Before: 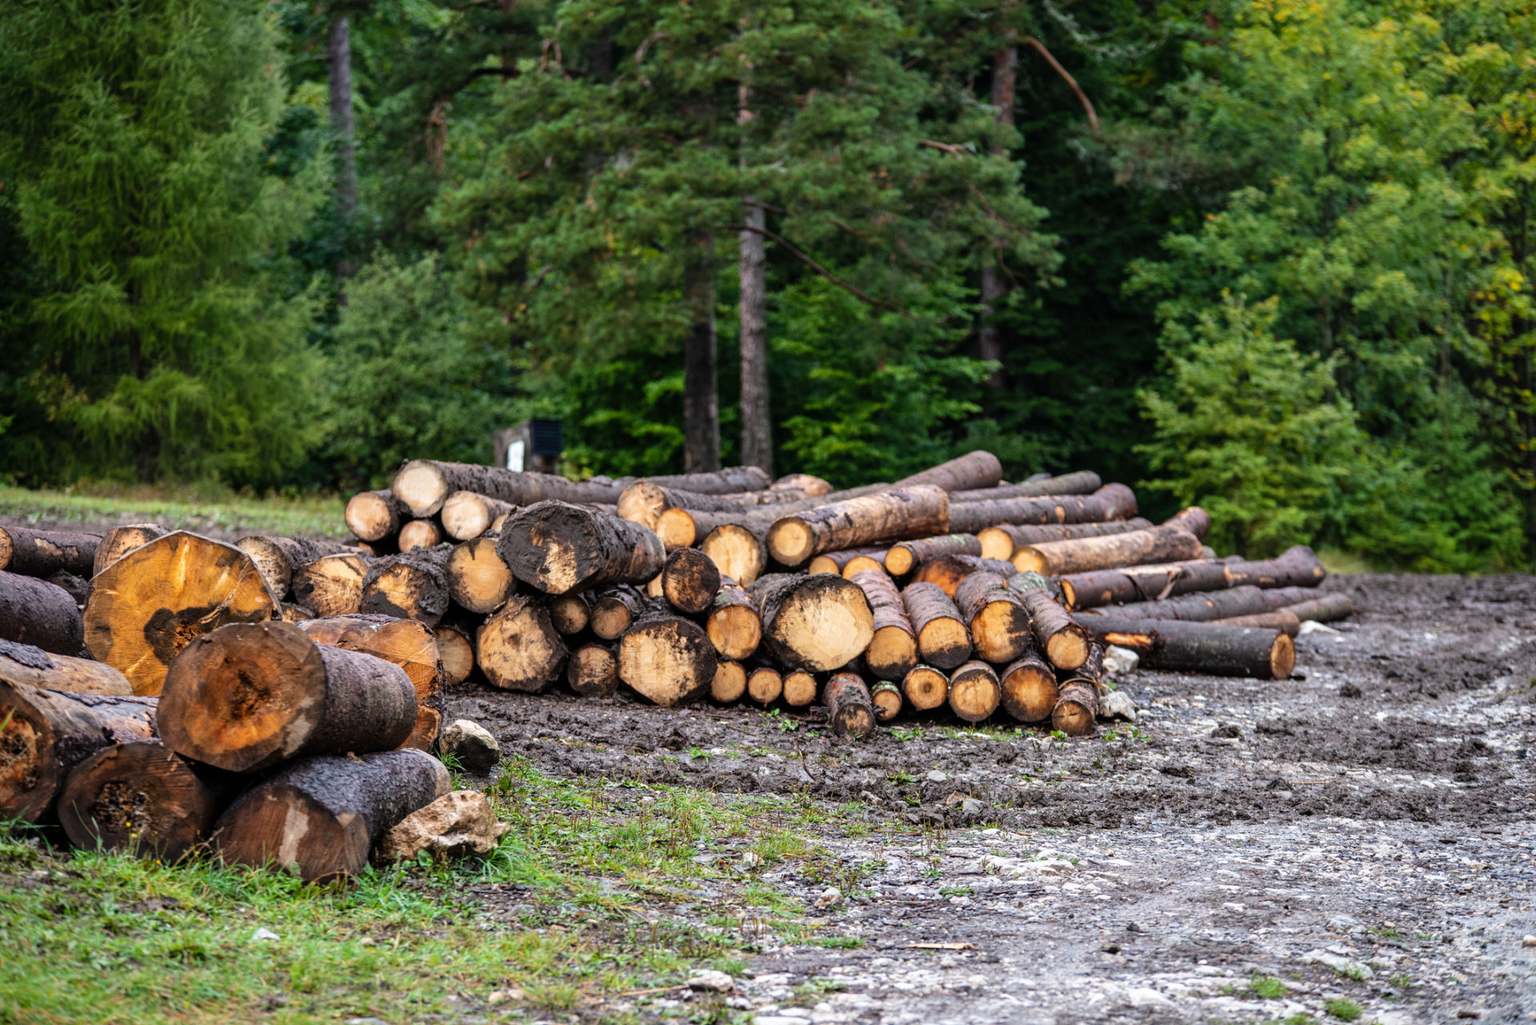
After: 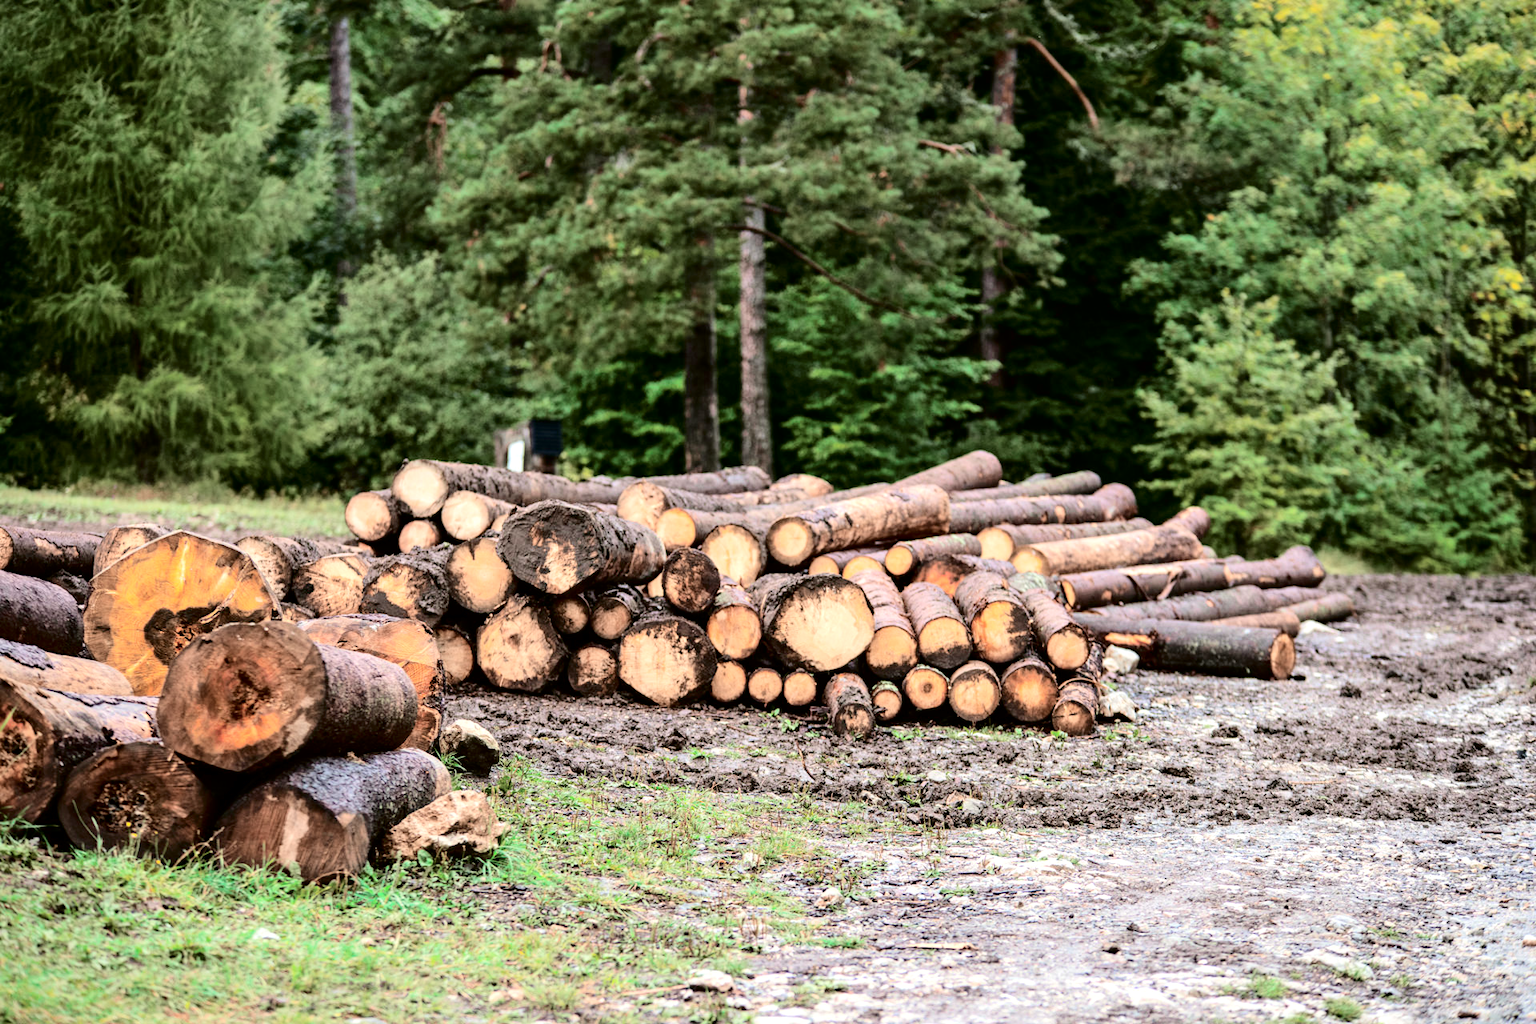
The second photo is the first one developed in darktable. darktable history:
exposure: exposure 0.7 EV, compensate highlight preservation false
tone curve: curves: ch0 [(0, 0) (0.049, 0.01) (0.154, 0.081) (0.491, 0.56) (0.739, 0.794) (0.992, 0.937)]; ch1 [(0, 0) (0.172, 0.123) (0.317, 0.272) (0.401, 0.422) (0.499, 0.497) (0.531, 0.54) (0.615, 0.603) (0.741, 0.783) (1, 1)]; ch2 [(0, 0) (0.411, 0.424) (0.462, 0.483) (0.544, 0.56) (0.686, 0.638) (1, 1)], color space Lab, independent channels, preserve colors none
